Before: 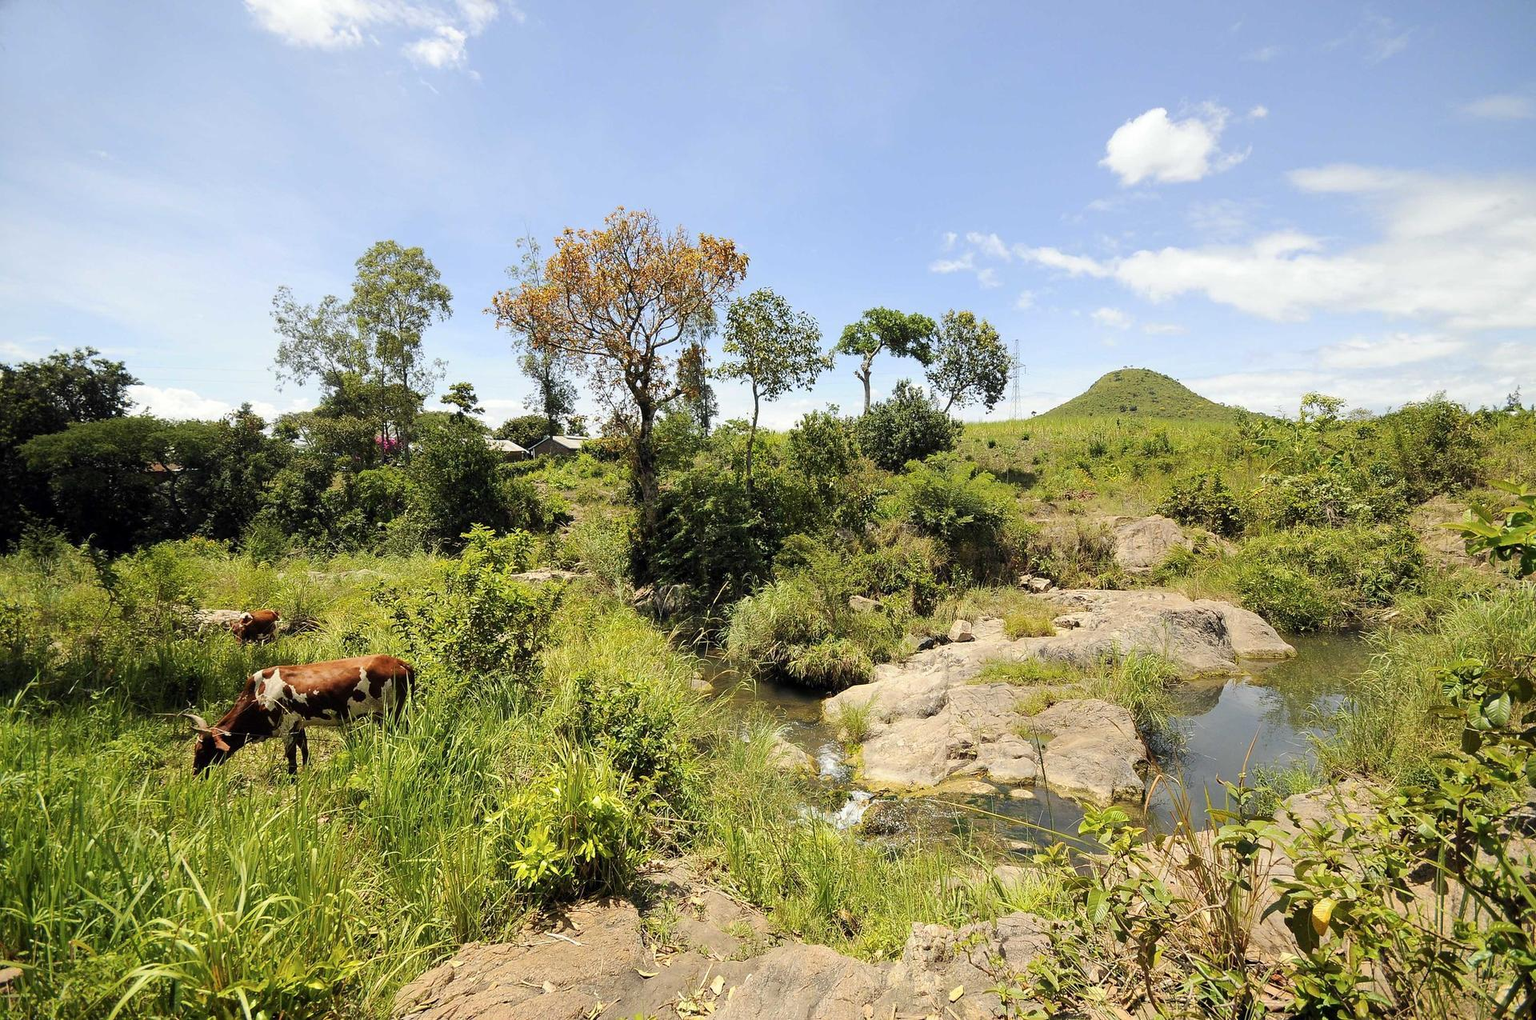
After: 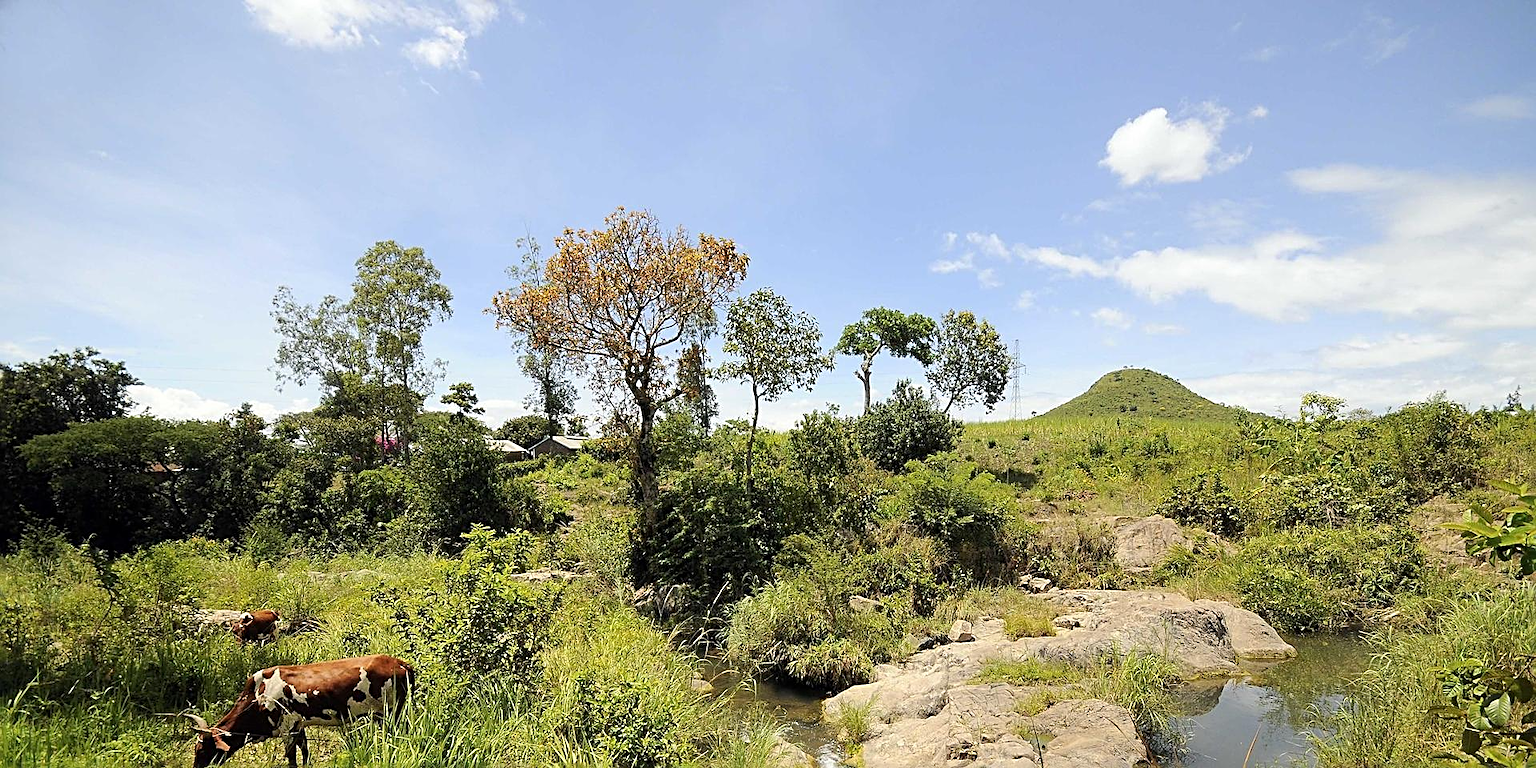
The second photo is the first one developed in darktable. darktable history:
sharpen: radius 2.536, amount 0.631
crop: bottom 24.617%
